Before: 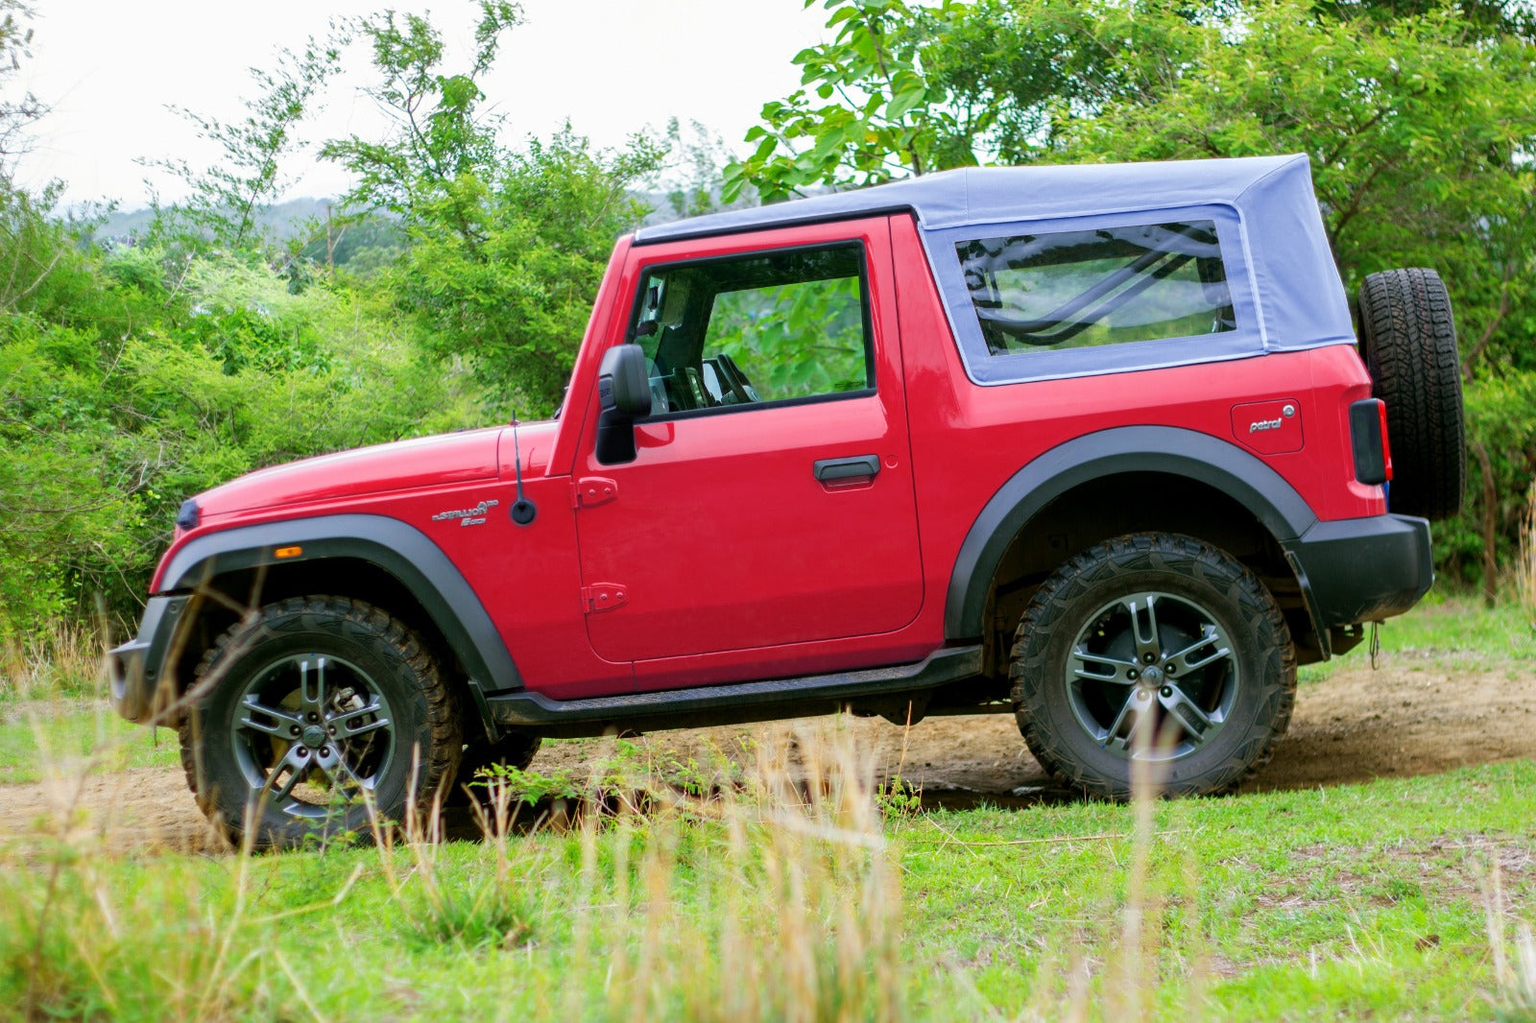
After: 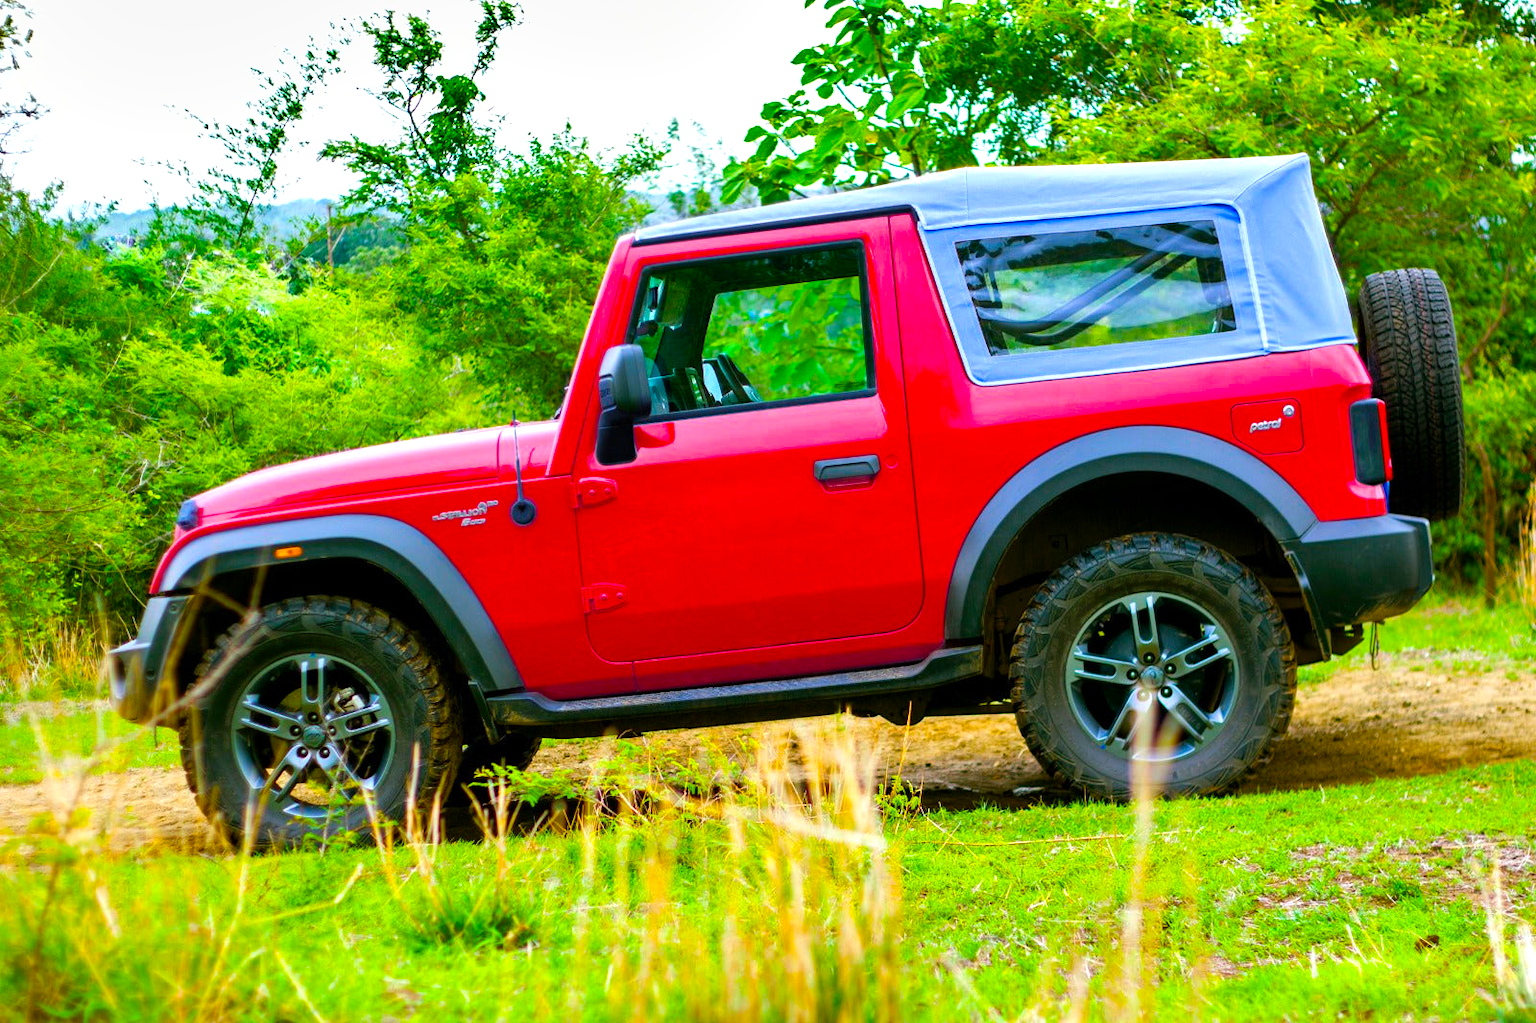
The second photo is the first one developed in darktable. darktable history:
exposure: exposure 0.378 EV, compensate highlight preservation false
color balance rgb: linear chroma grading › global chroma 49.529%, perceptual saturation grading › global saturation 19.373%, global vibrance 11.355%, contrast 5.015%
shadows and highlights: shadows 52.9, soften with gaussian
